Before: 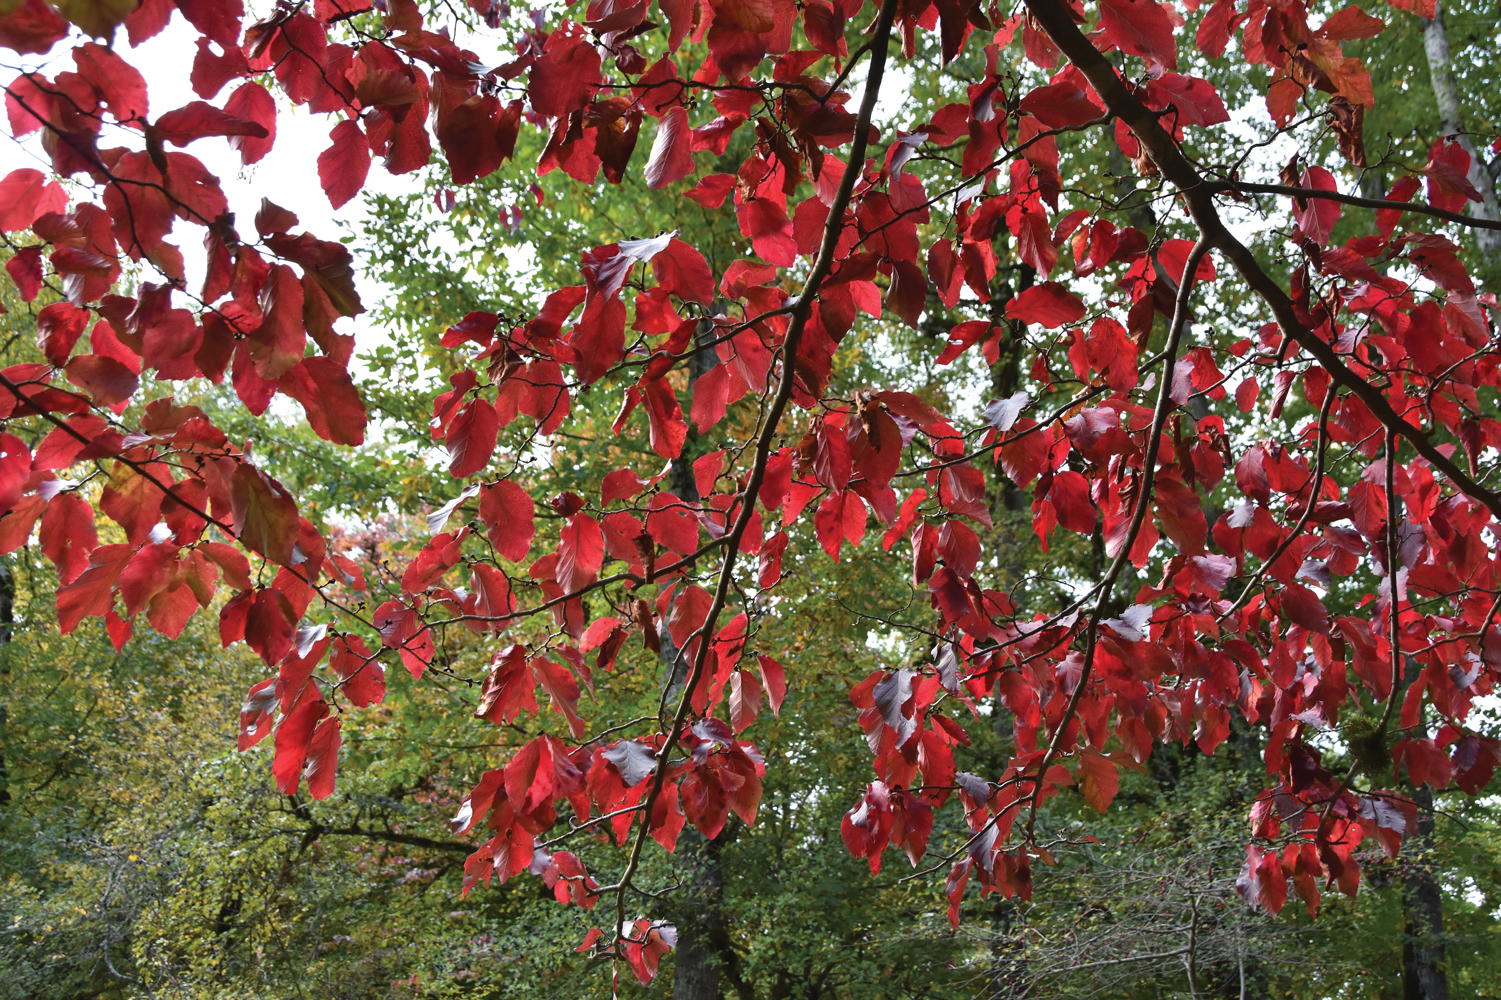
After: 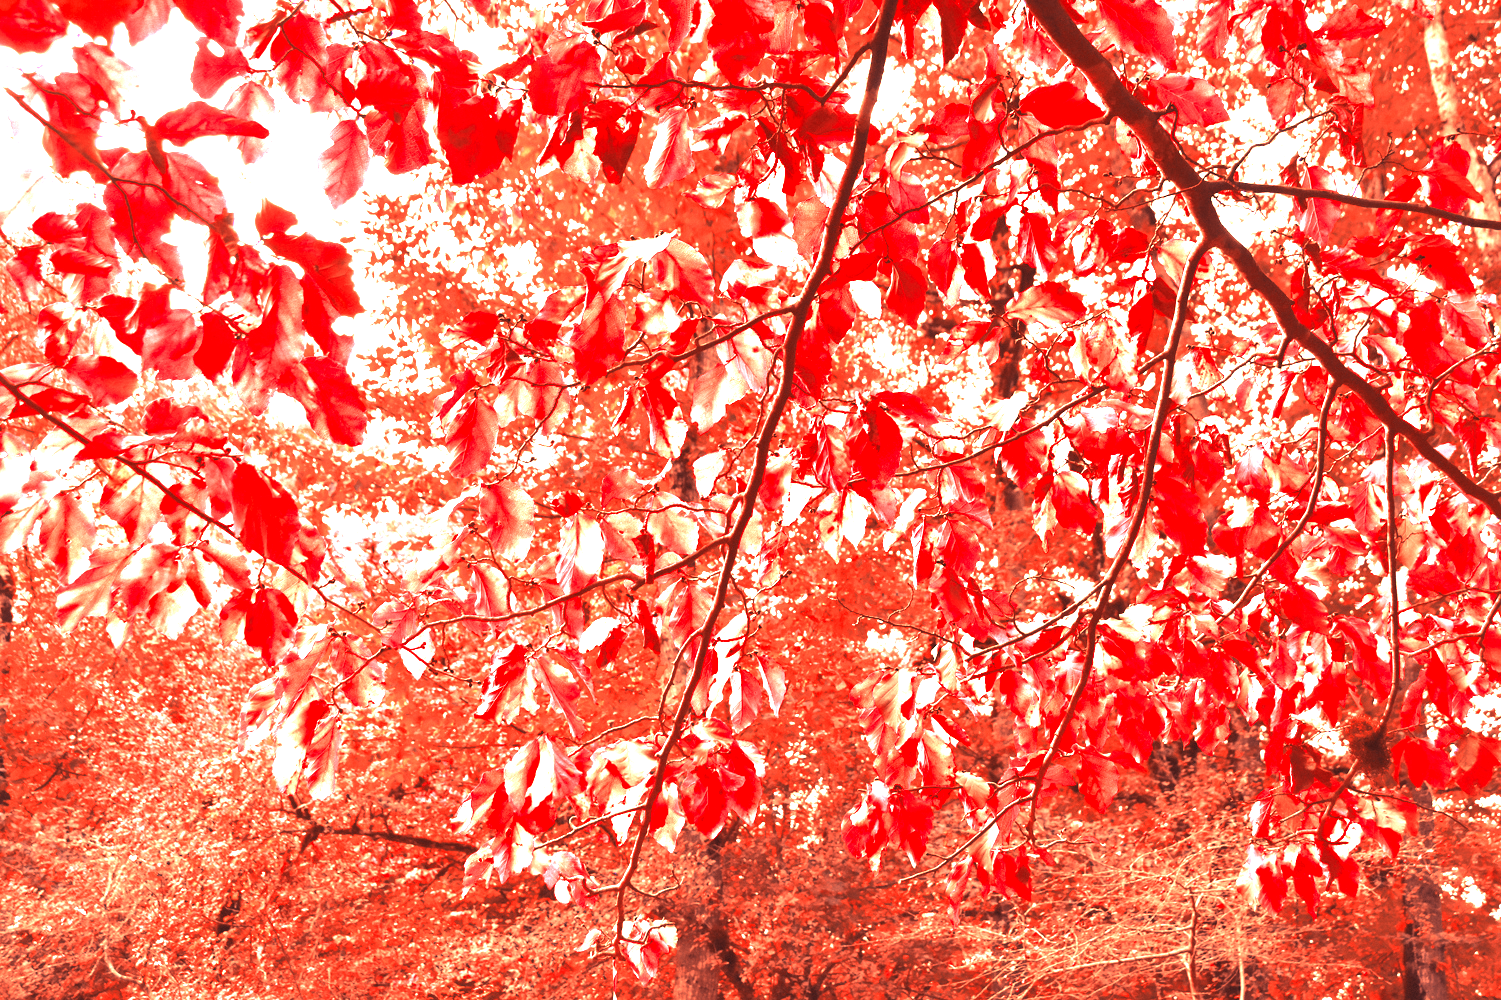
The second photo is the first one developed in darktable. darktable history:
exposure: black level correction 0, exposure 0.6 EV, compensate highlight preservation false
color zones: curves: ch0 [(0, 0.5) (0.125, 0.4) (0.25, 0.5) (0.375, 0.4) (0.5, 0.4) (0.625, 0.35) (0.75, 0.35) (0.875, 0.5)]; ch1 [(0, 0.35) (0.125, 0.45) (0.25, 0.35) (0.375, 0.35) (0.5, 0.35) (0.625, 0.35) (0.75, 0.45) (0.875, 0.35)]; ch2 [(0, 0.6) (0.125, 0.5) (0.25, 0.5) (0.375, 0.6) (0.5, 0.6) (0.625, 0.5) (0.75, 0.5) (0.875, 0.5)]
white balance: red 4.26, blue 1.802
